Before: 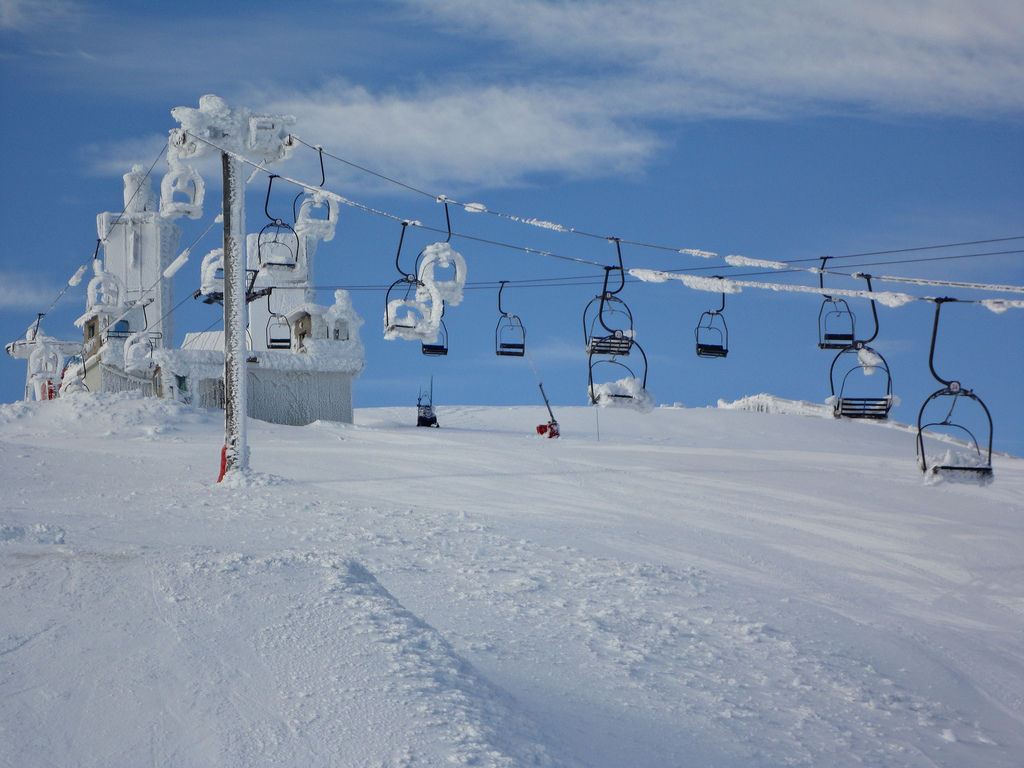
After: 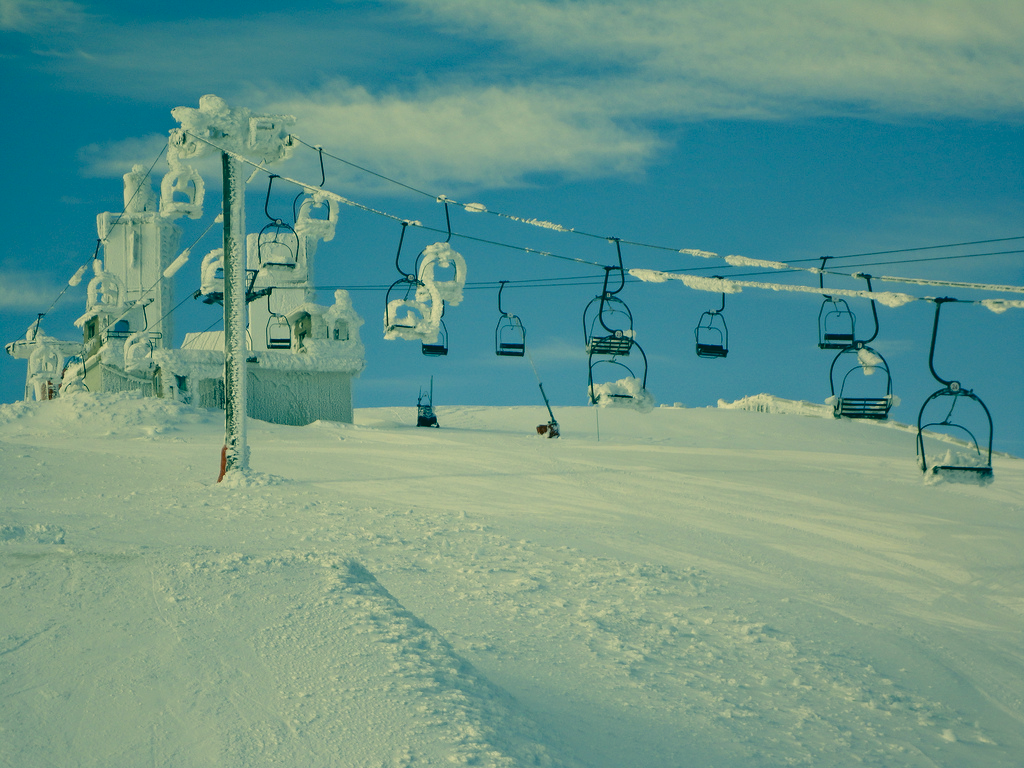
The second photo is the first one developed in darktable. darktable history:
color correction: highlights a* 1.95, highlights b* 34.43, shadows a* -37.27, shadows b* -5.67
